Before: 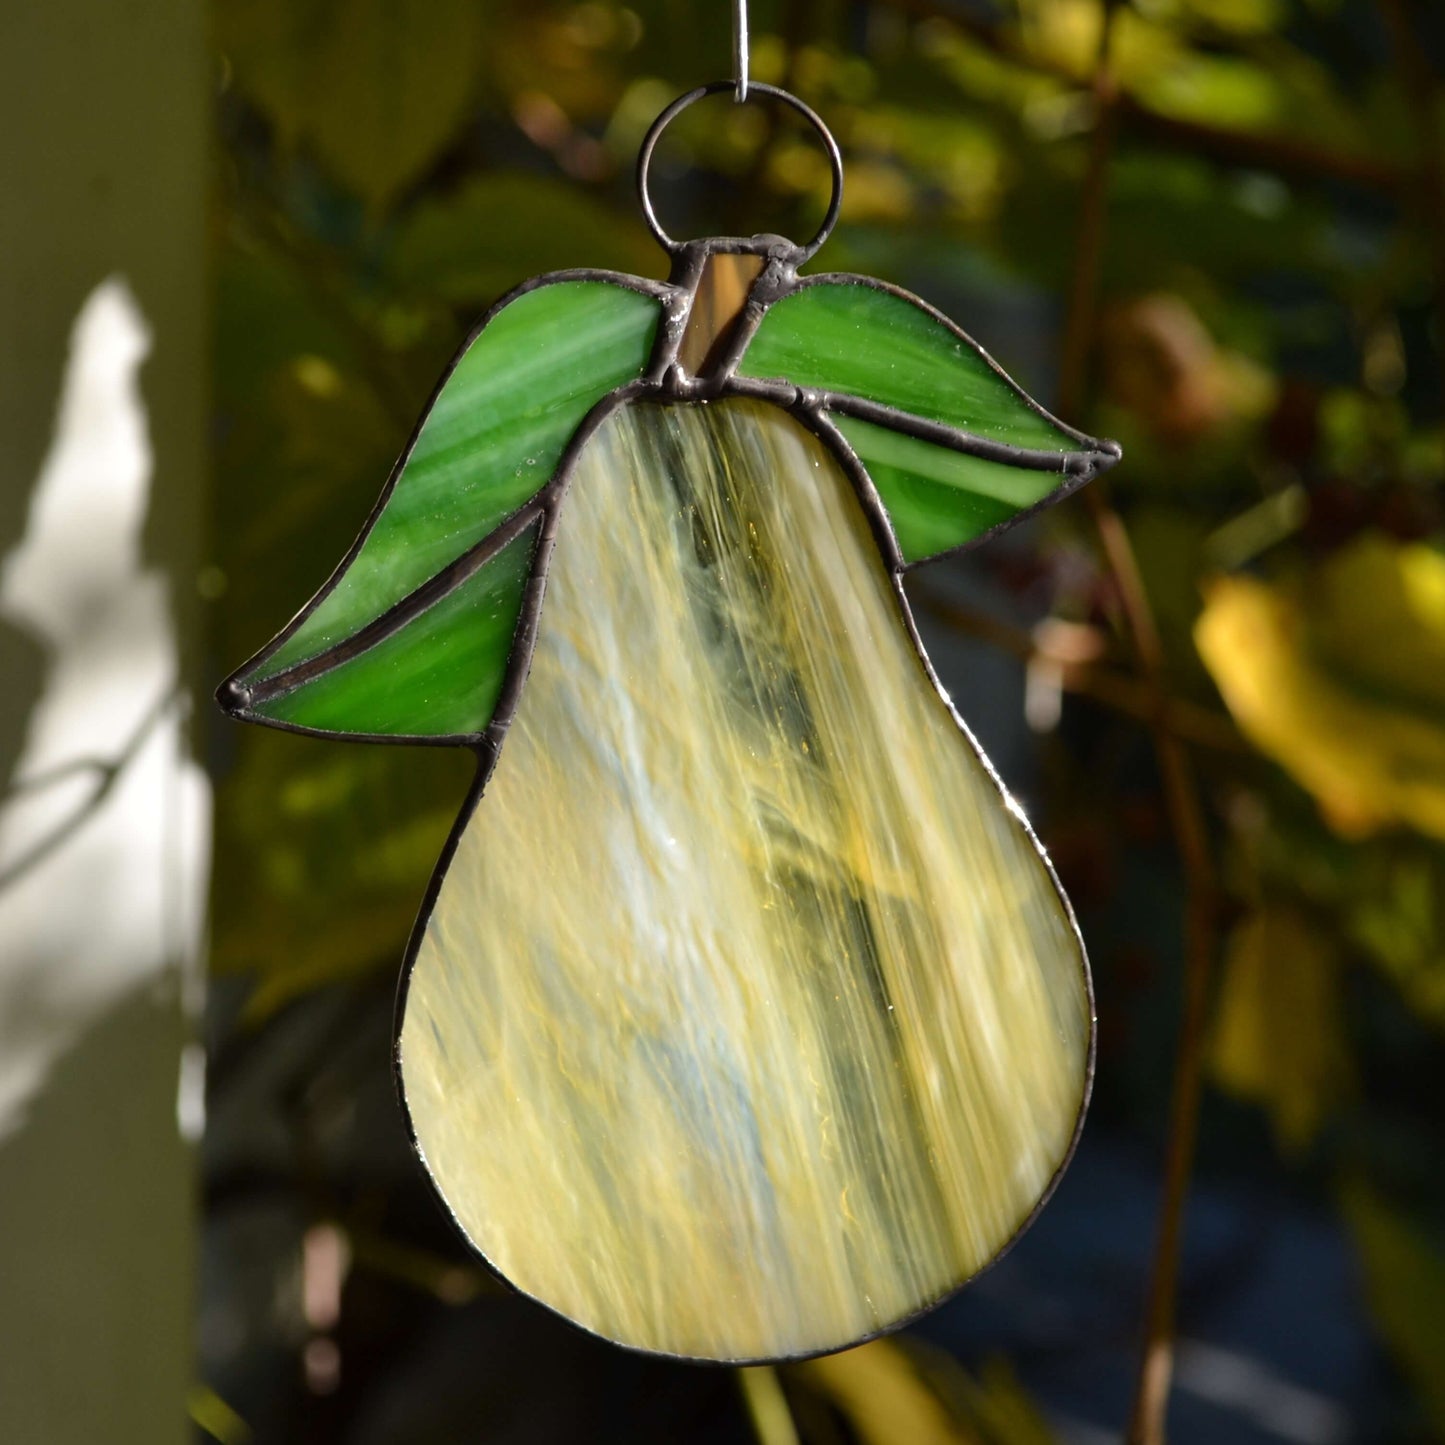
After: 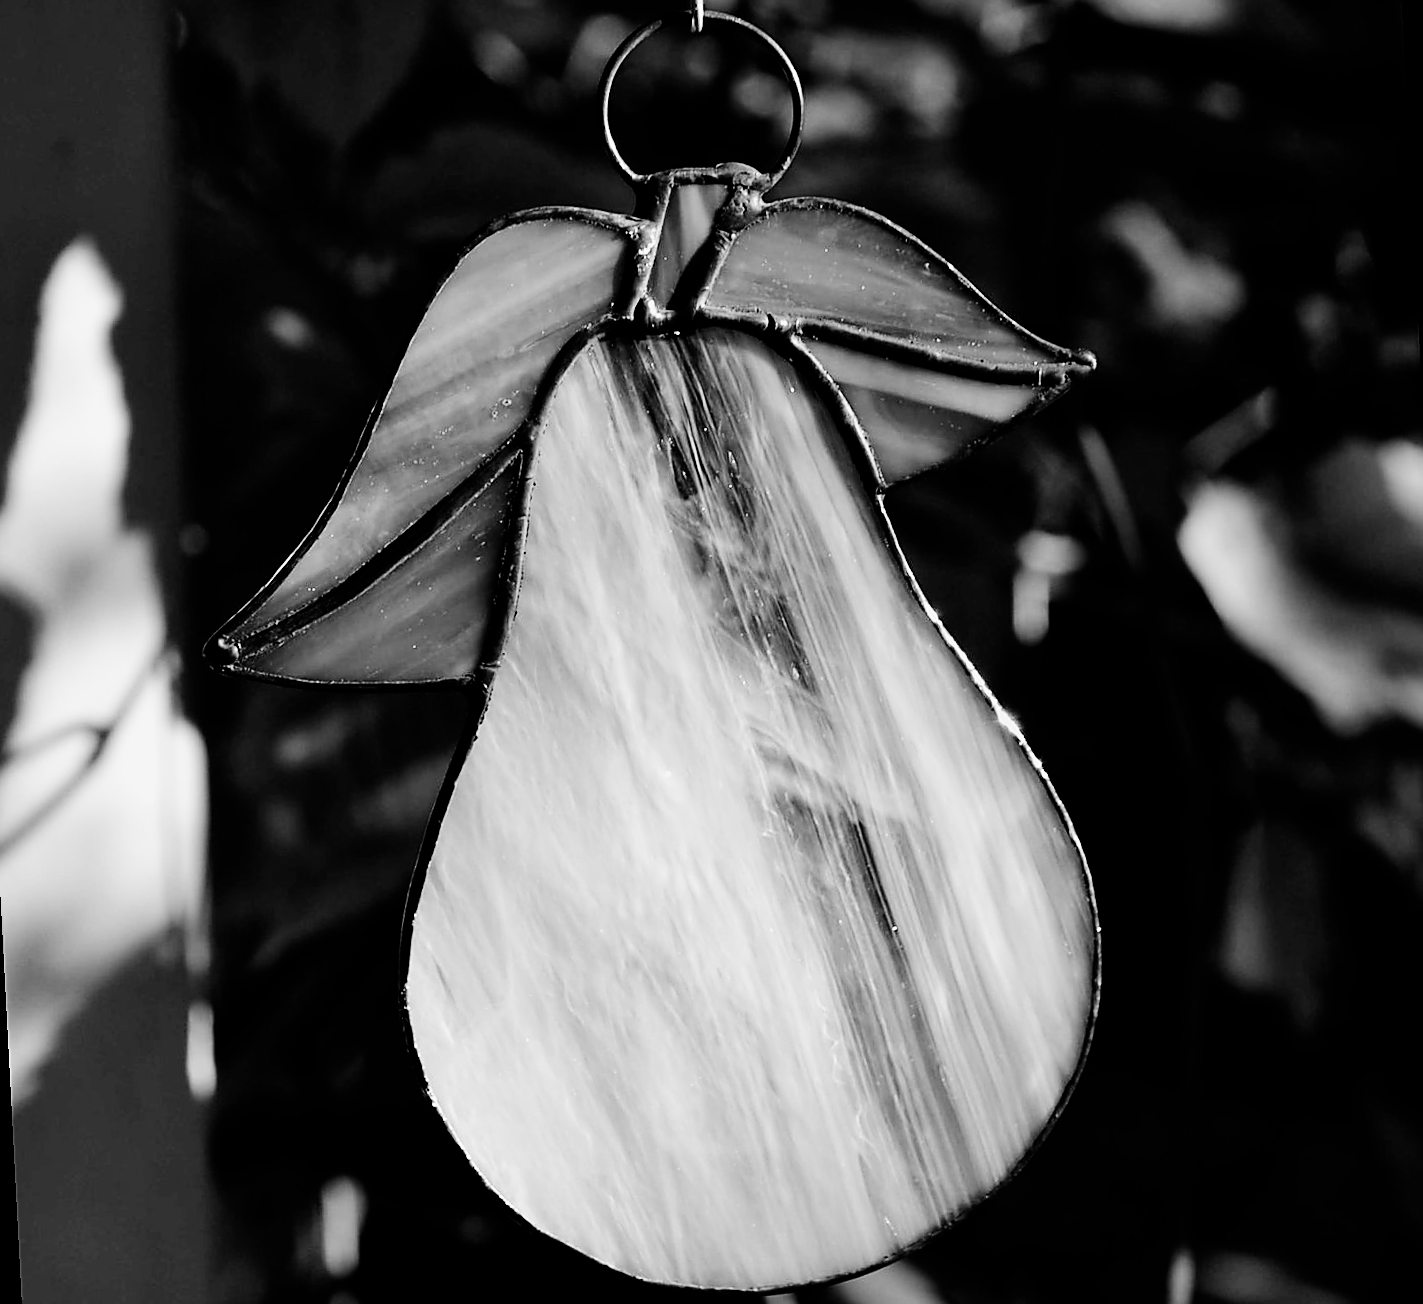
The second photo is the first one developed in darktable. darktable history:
sharpen: radius 1.4, amount 1.25, threshold 0.7
contrast brightness saturation: contrast 0.04, saturation 0.07
monochrome: on, module defaults
filmic rgb: black relative exposure -5 EV, hardness 2.88, contrast 1.2, highlights saturation mix -30%
tone equalizer: -8 EV -0.75 EV, -7 EV -0.7 EV, -6 EV -0.6 EV, -5 EV -0.4 EV, -3 EV 0.4 EV, -2 EV 0.6 EV, -1 EV 0.7 EV, +0 EV 0.75 EV, edges refinement/feathering 500, mask exposure compensation -1.57 EV, preserve details no
rotate and perspective: rotation -3°, crop left 0.031, crop right 0.968, crop top 0.07, crop bottom 0.93
